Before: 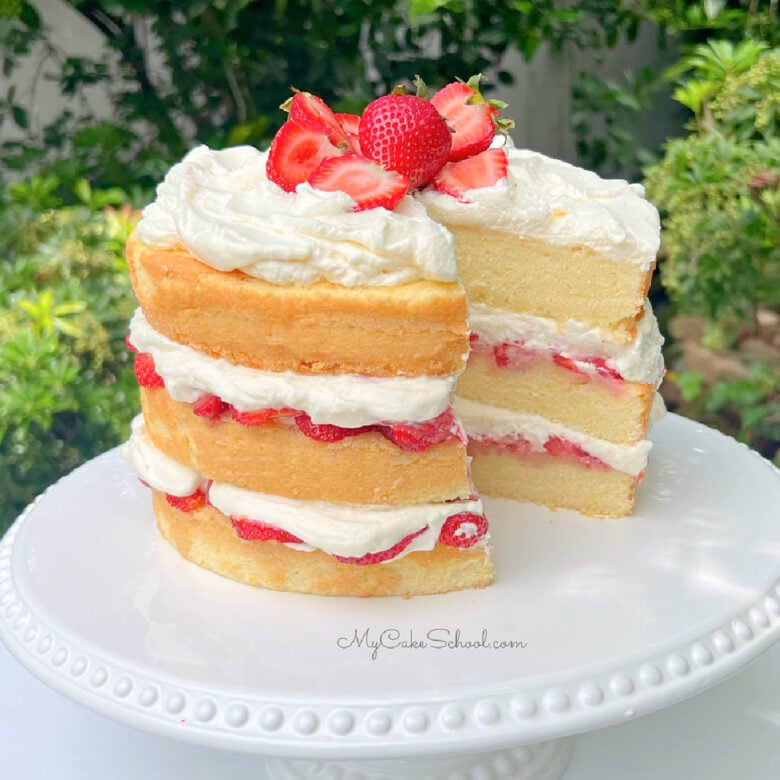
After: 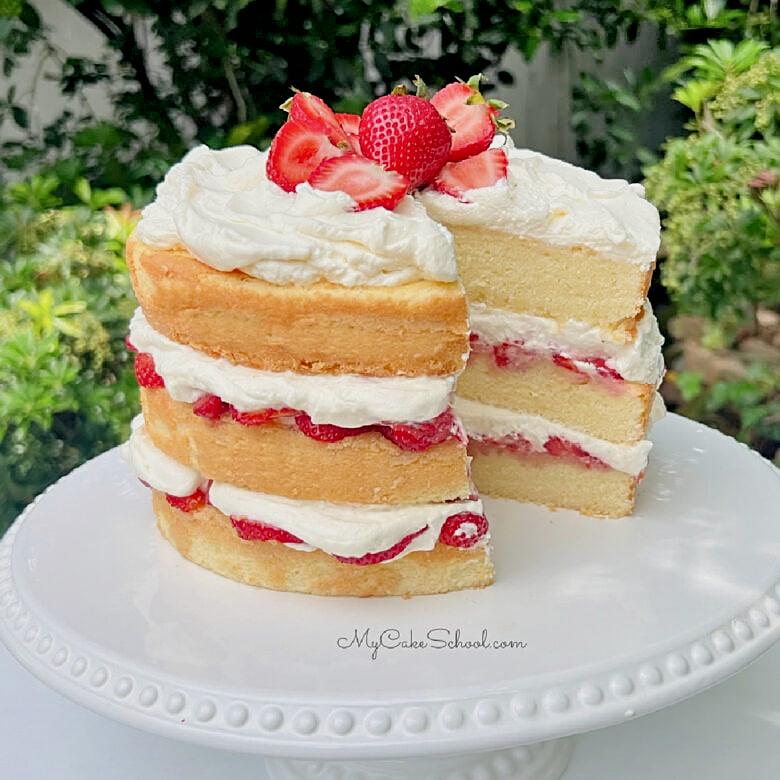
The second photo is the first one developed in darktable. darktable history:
sharpen: on, module defaults
local contrast: mode bilateral grid, contrast 24, coarseness 61, detail 152%, midtone range 0.2
filmic rgb: black relative exposure -7.55 EV, white relative exposure 4.61 EV, threshold 6 EV, target black luminance 0%, hardness 3.54, latitude 50.35%, contrast 1.036, highlights saturation mix 9.27%, shadows ↔ highlights balance -0.192%, enable highlight reconstruction true
